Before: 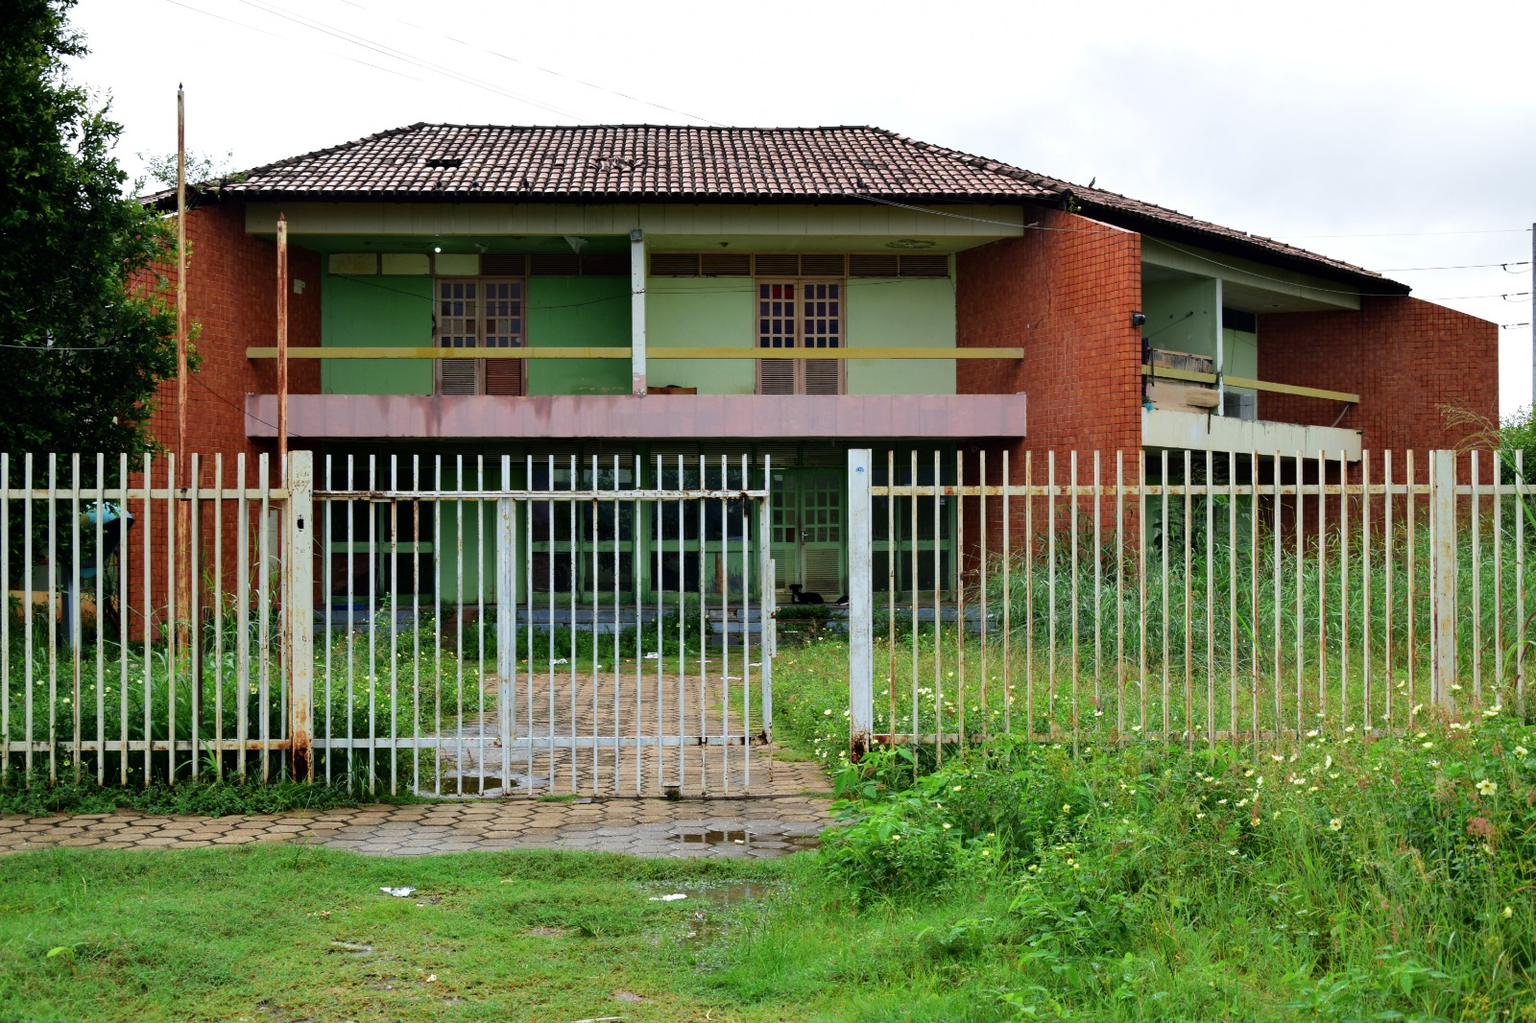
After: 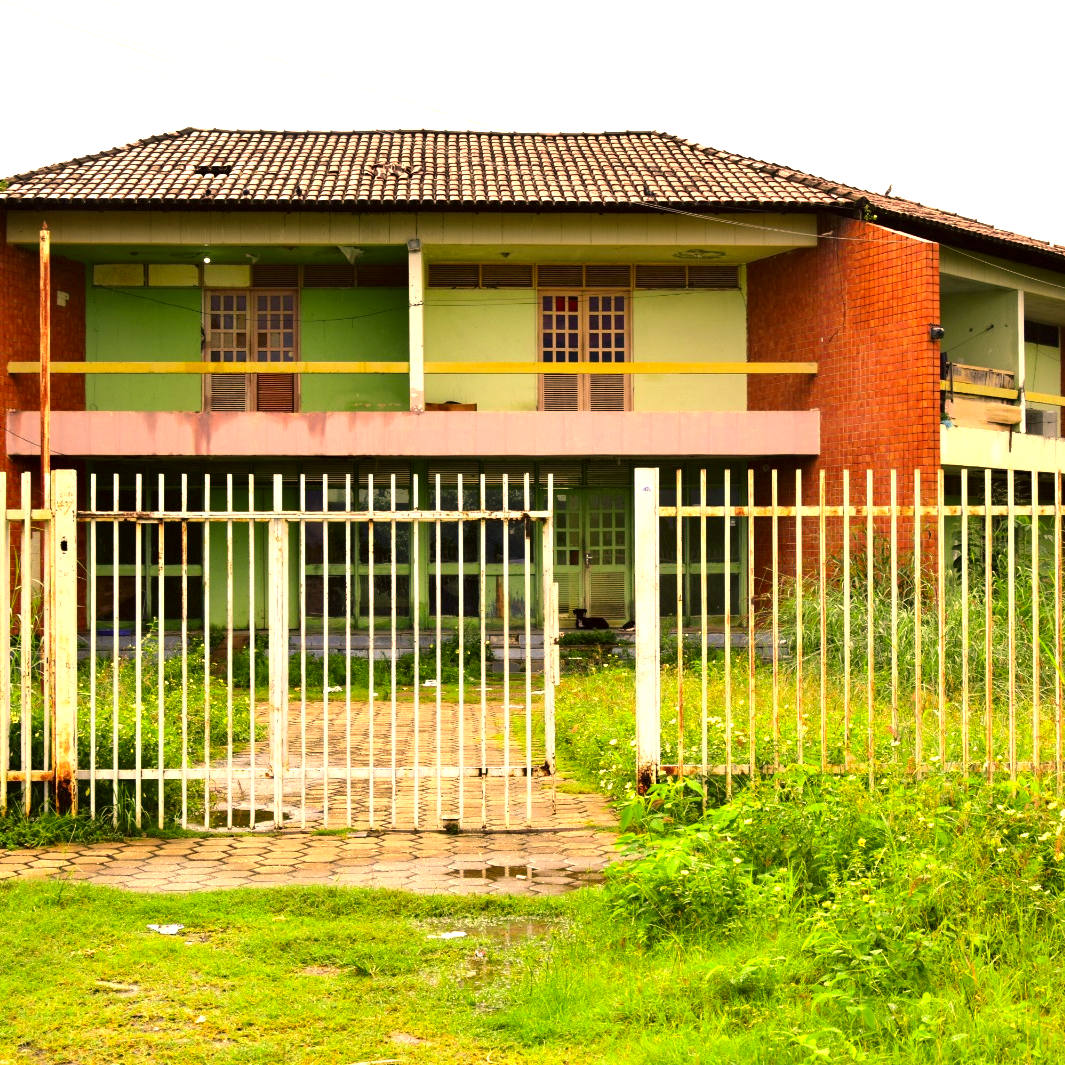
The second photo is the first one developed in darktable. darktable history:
exposure: black level correction 0, exposure 1.102 EV, compensate highlight preservation false
crop and rotate: left 15.577%, right 17.809%
color correction: highlights a* 18.19, highlights b* 34.72, shadows a* 1.78, shadows b* 6.47, saturation 1.01
